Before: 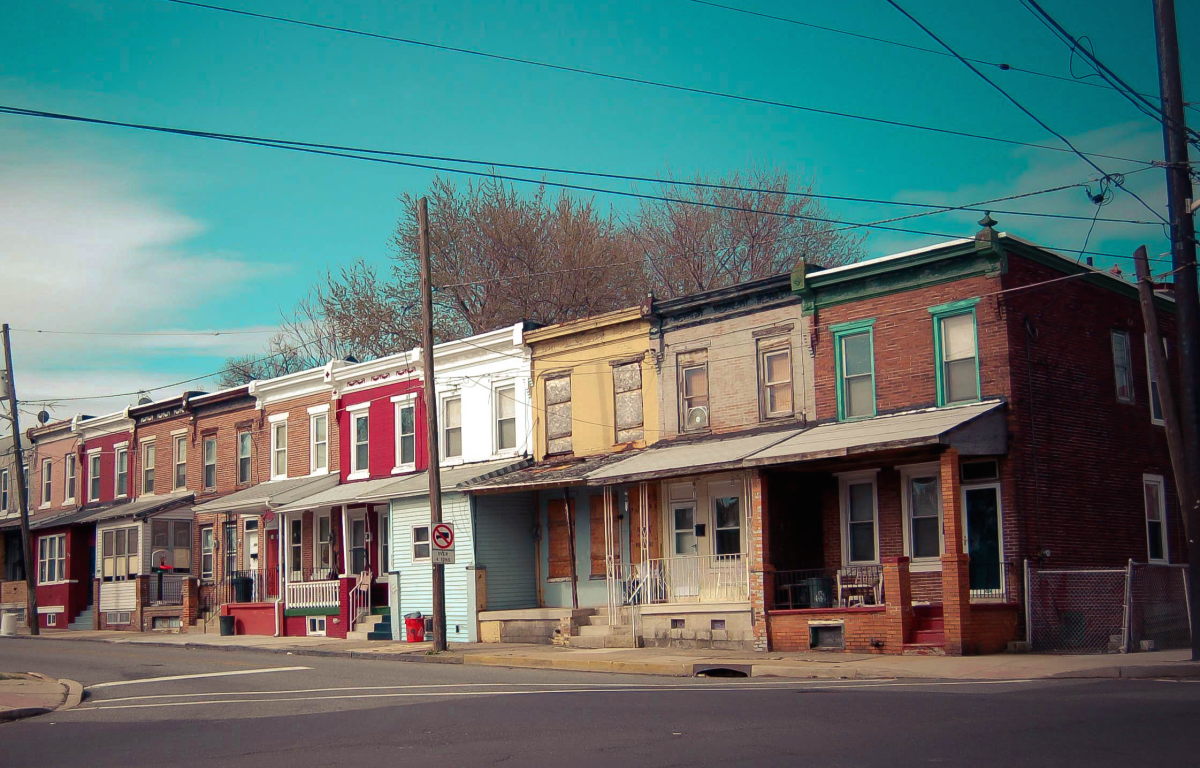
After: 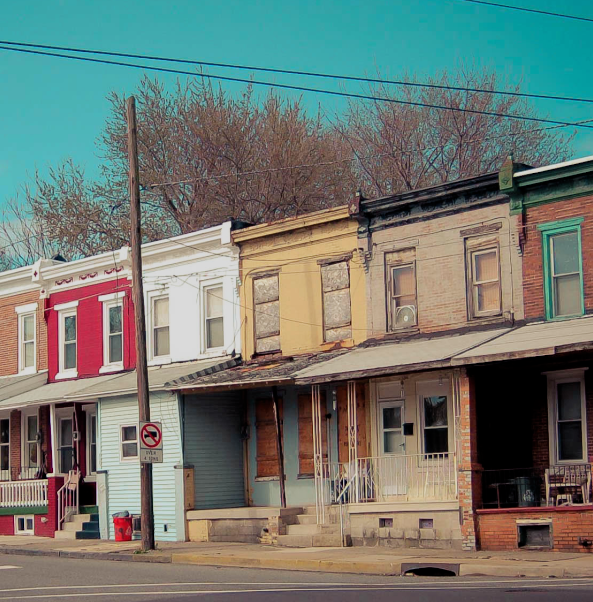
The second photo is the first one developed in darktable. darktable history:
filmic rgb: middle gray luminance 18.42%, black relative exposure -9 EV, white relative exposure 3.75 EV, threshold 6 EV, target black luminance 0%, hardness 4.85, latitude 67.35%, contrast 0.955, highlights saturation mix 20%, shadows ↔ highlights balance 21.36%, add noise in highlights 0, preserve chrominance luminance Y, color science v3 (2019), use custom middle-gray values true, iterations of high-quality reconstruction 0, contrast in highlights soft, enable highlight reconstruction true
crop and rotate: angle 0.02°, left 24.353%, top 13.219%, right 26.156%, bottom 8.224%
